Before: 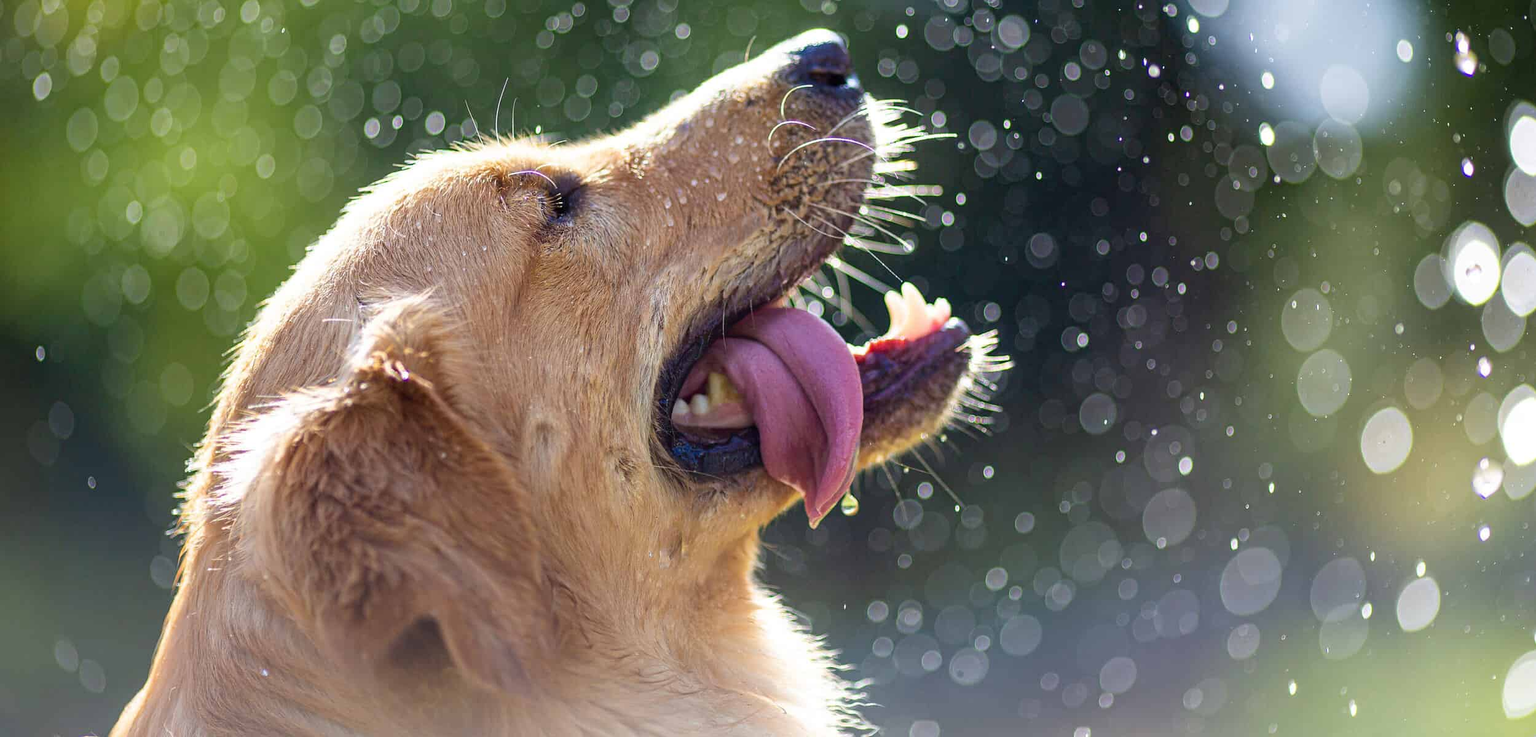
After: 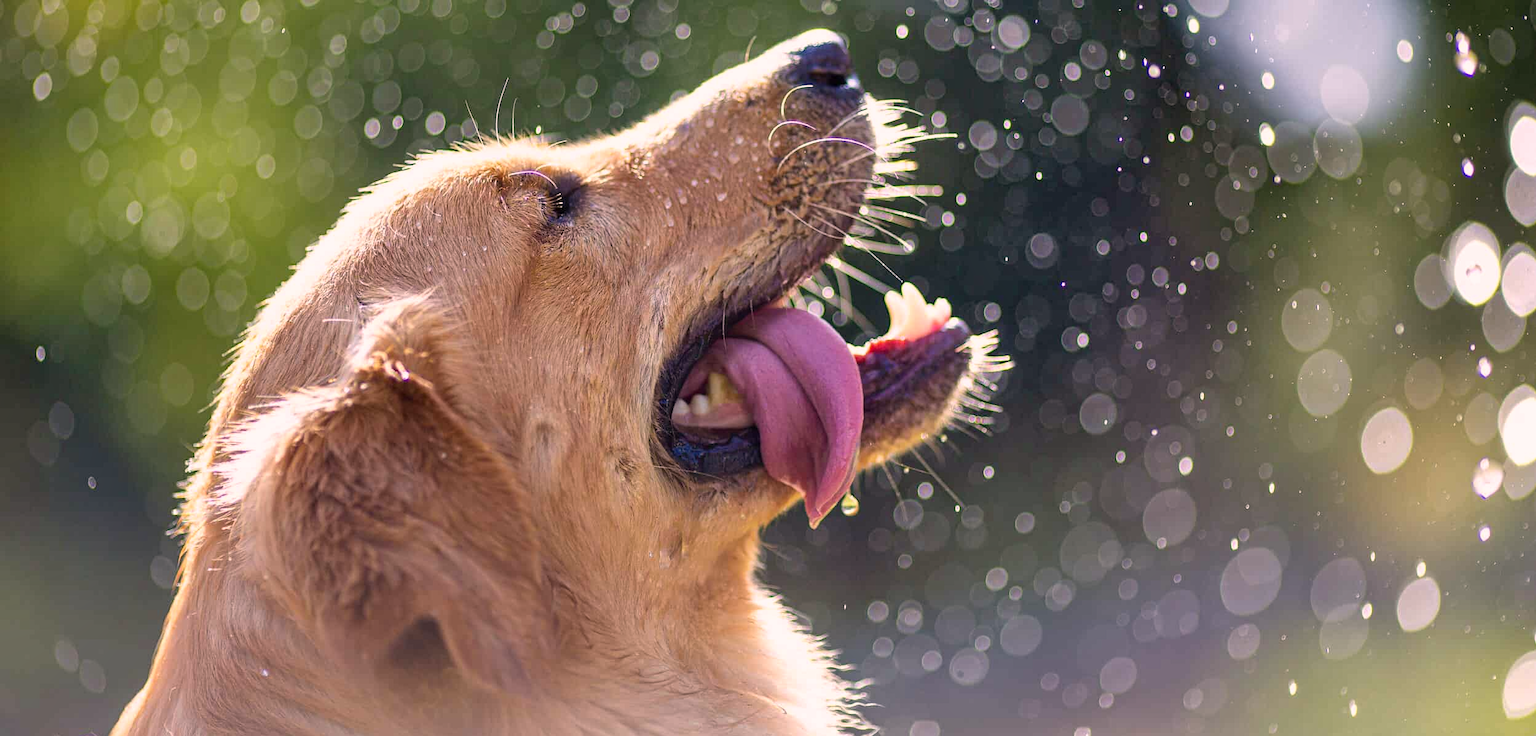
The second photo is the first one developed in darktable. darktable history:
shadows and highlights: low approximation 0.01, soften with gaussian
color correction: highlights a* 12.23, highlights b* 5.41
